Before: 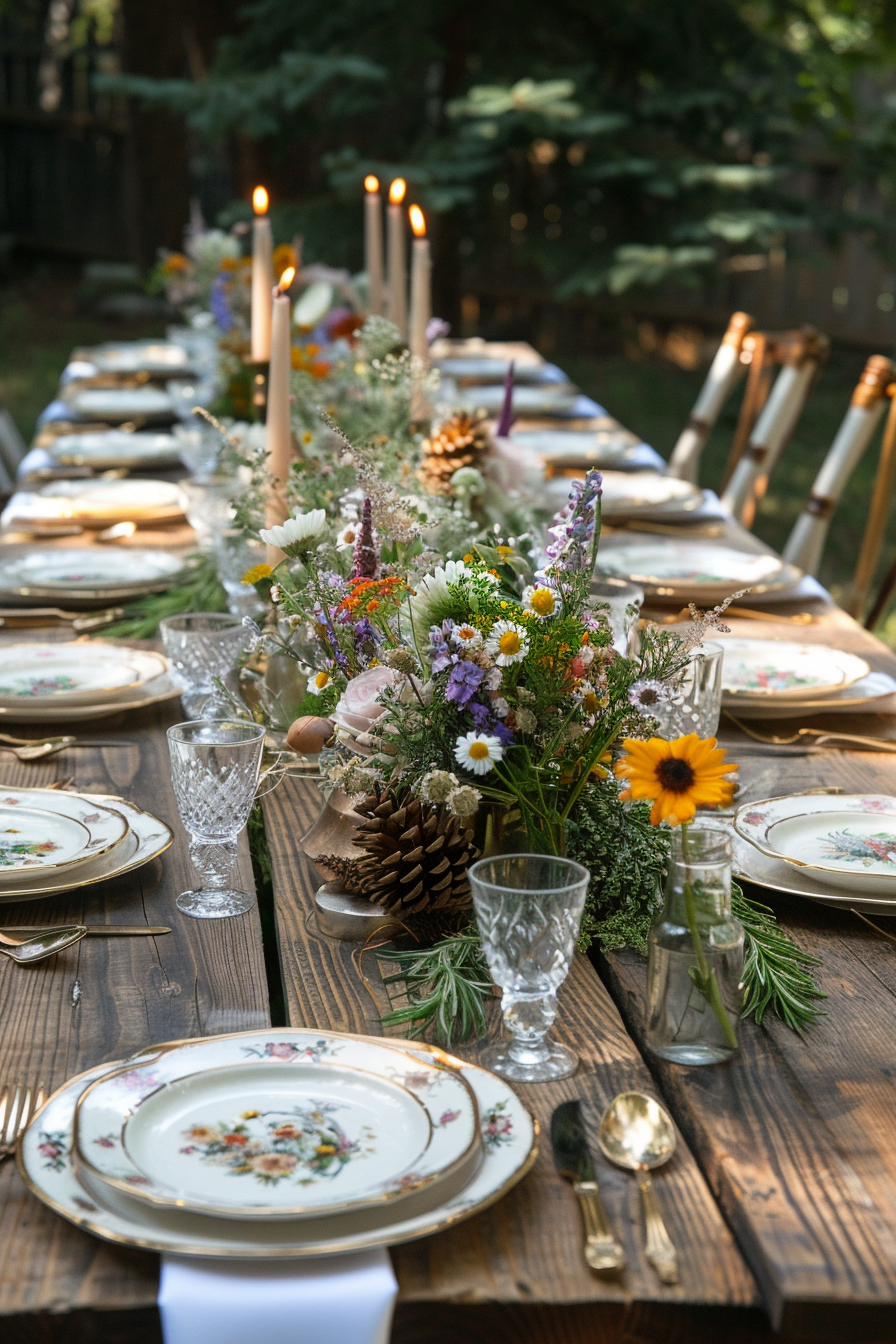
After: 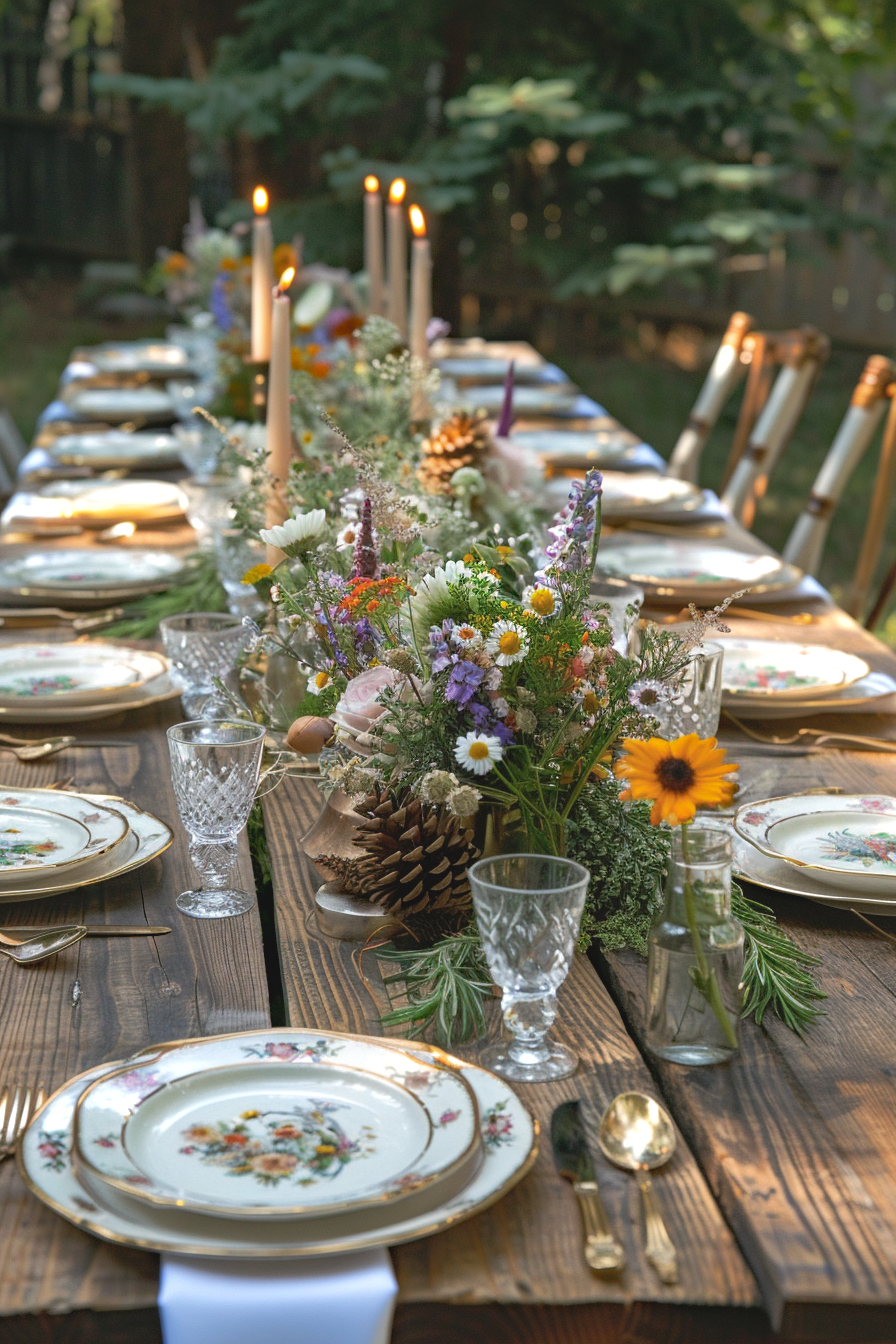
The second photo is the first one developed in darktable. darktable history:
shadows and highlights: on, module defaults
exposure: exposure 0.127 EV, compensate highlight preservation false
haze removal: compatibility mode true, adaptive false
tone curve: curves: ch0 [(0, 0.042) (0.129, 0.18) (0.501, 0.497) (1, 1)], preserve colors none
